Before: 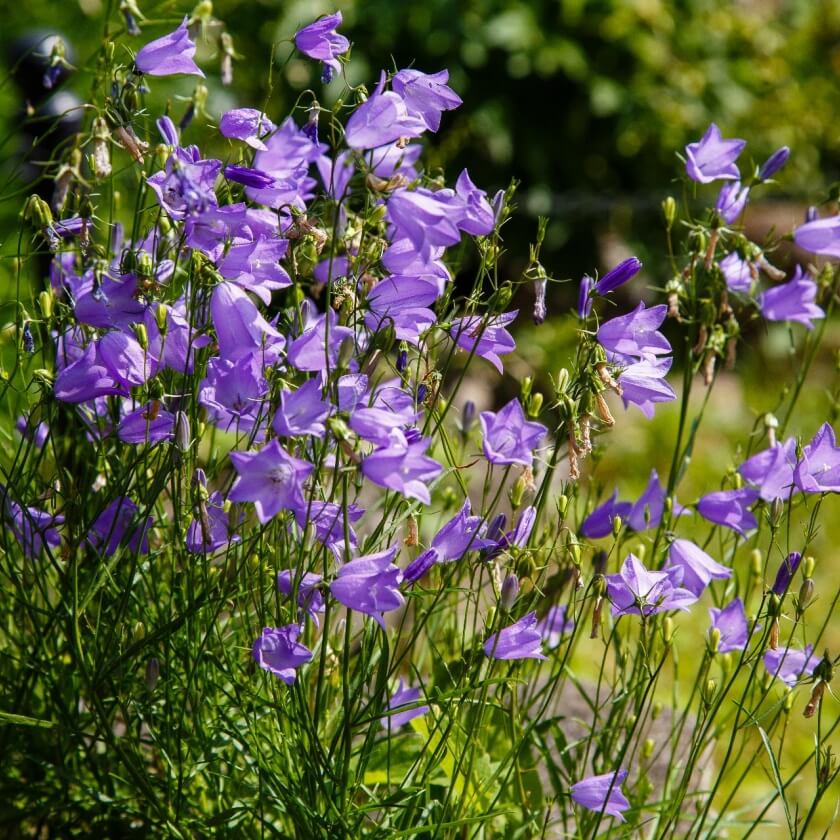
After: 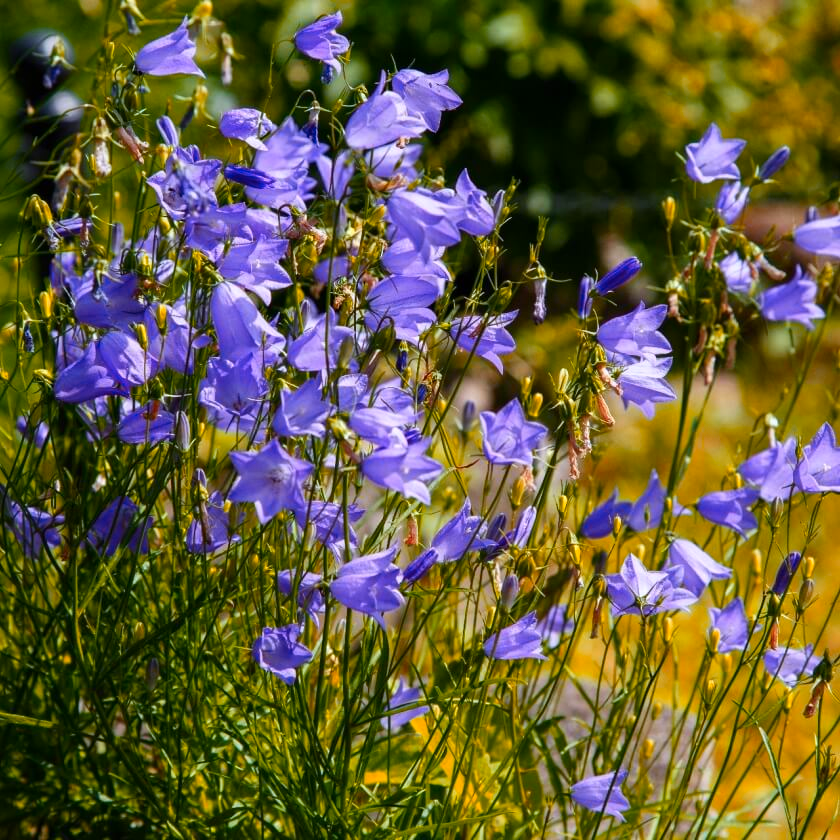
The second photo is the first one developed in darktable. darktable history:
color calibration: illuminant as shot in camera, x 0.358, y 0.373, temperature 4628.91 K
color zones: curves: ch1 [(0.24, 0.629) (0.75, 0.5)]; ch2 [(0.255, 0.454) (0.745, 0.491)], mix 102.12%
